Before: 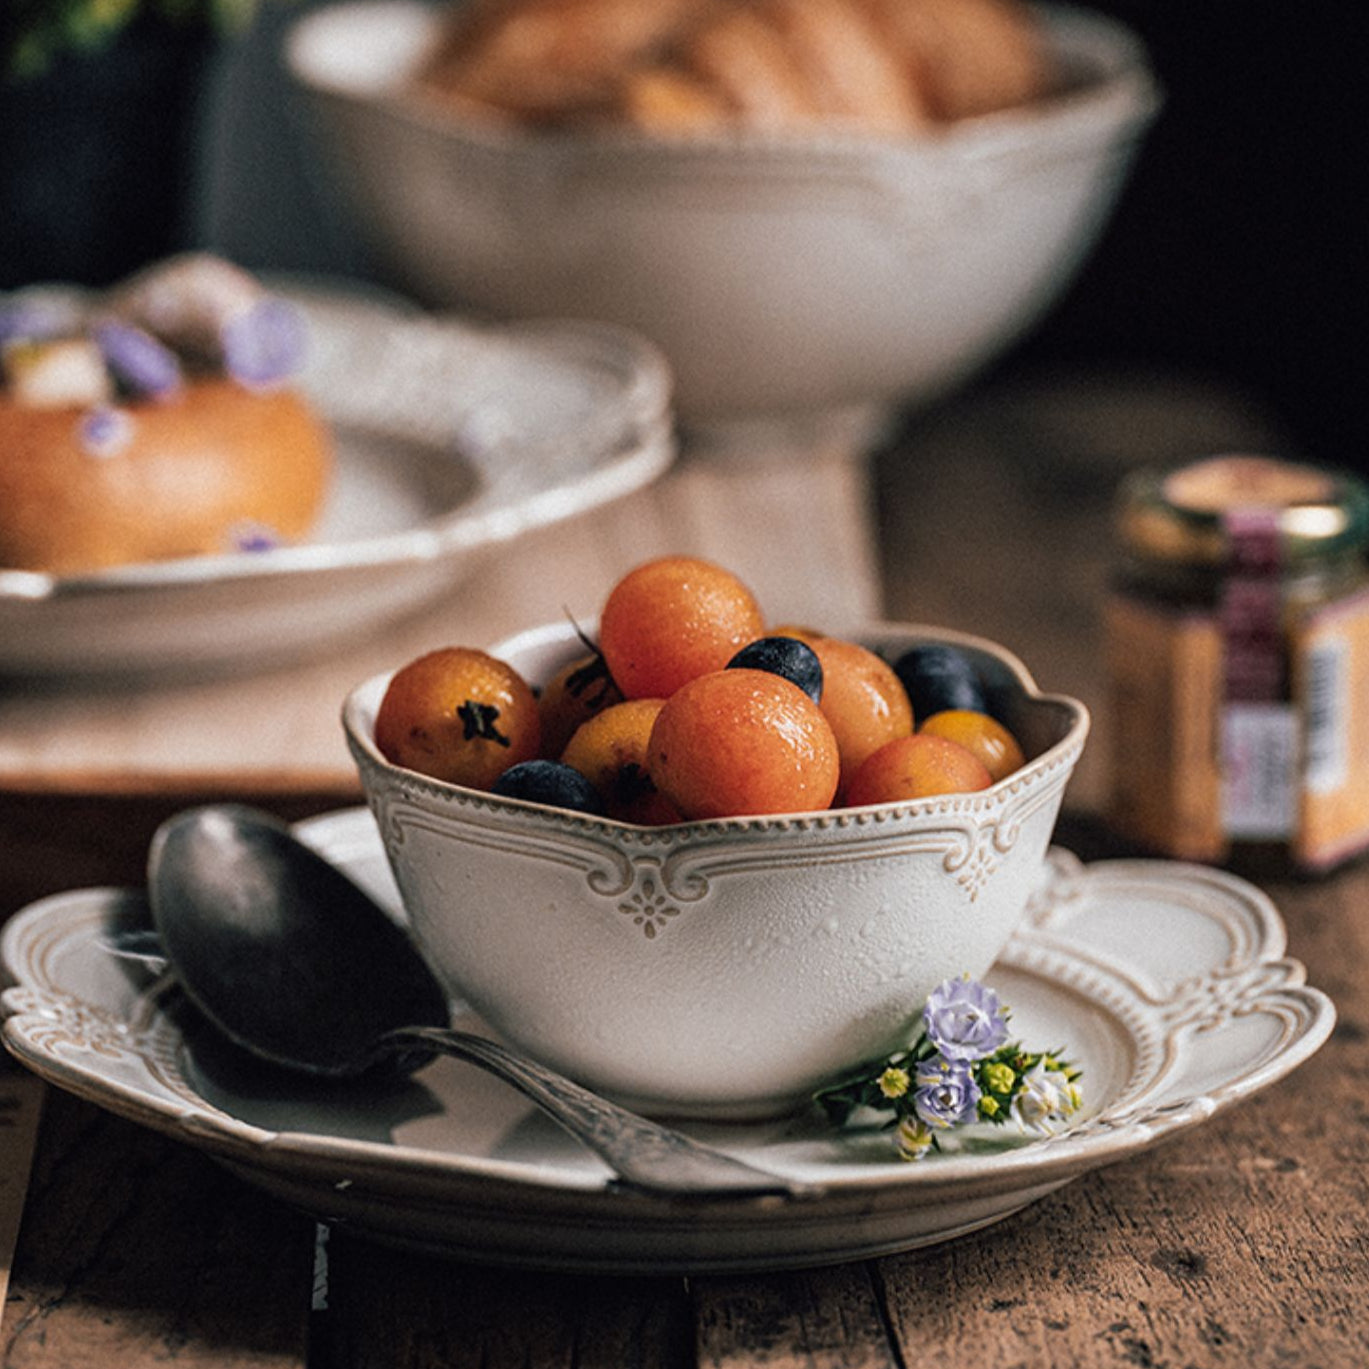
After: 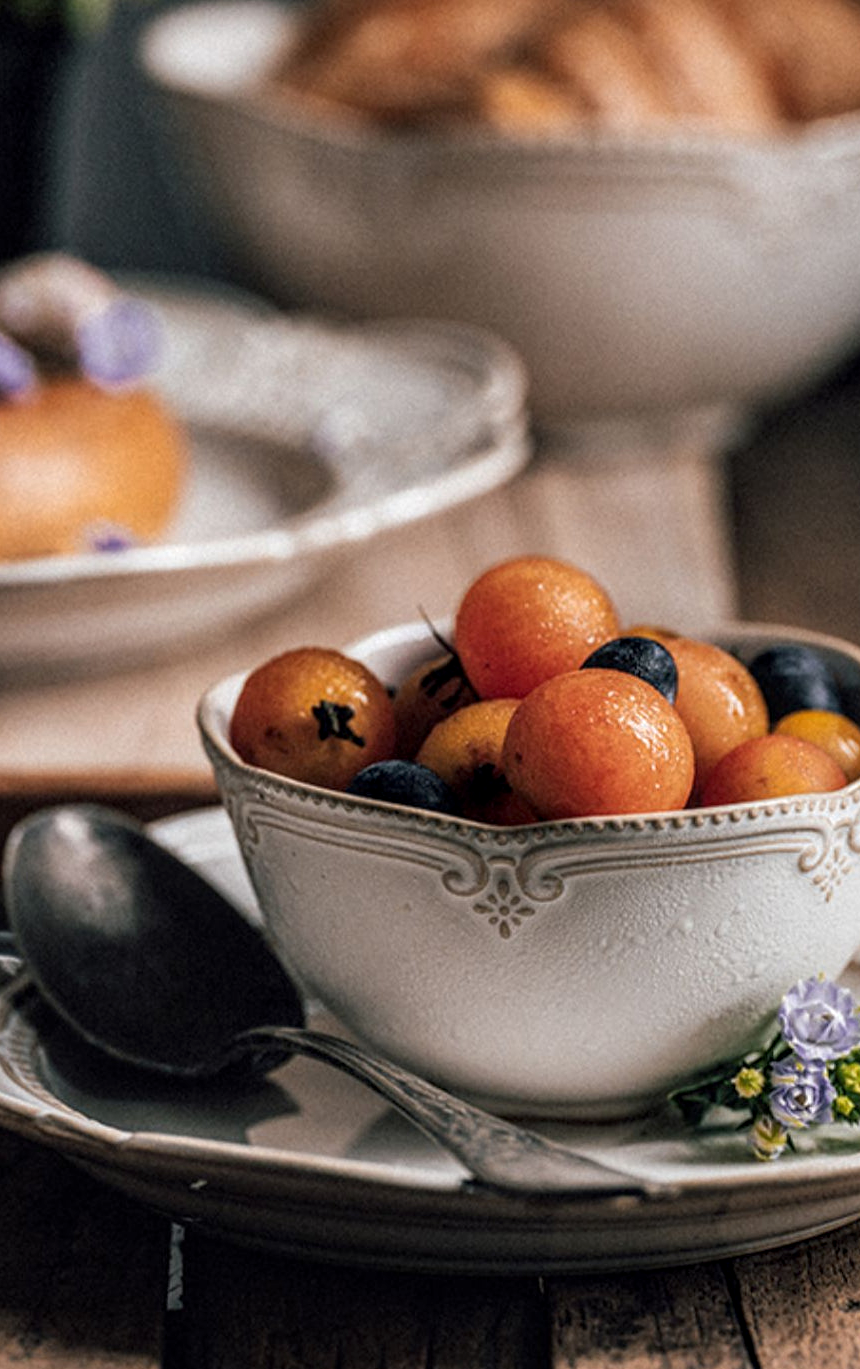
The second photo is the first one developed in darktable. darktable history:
crop: left 10.611%, right 26.531%
local contrast: on, module defaults
